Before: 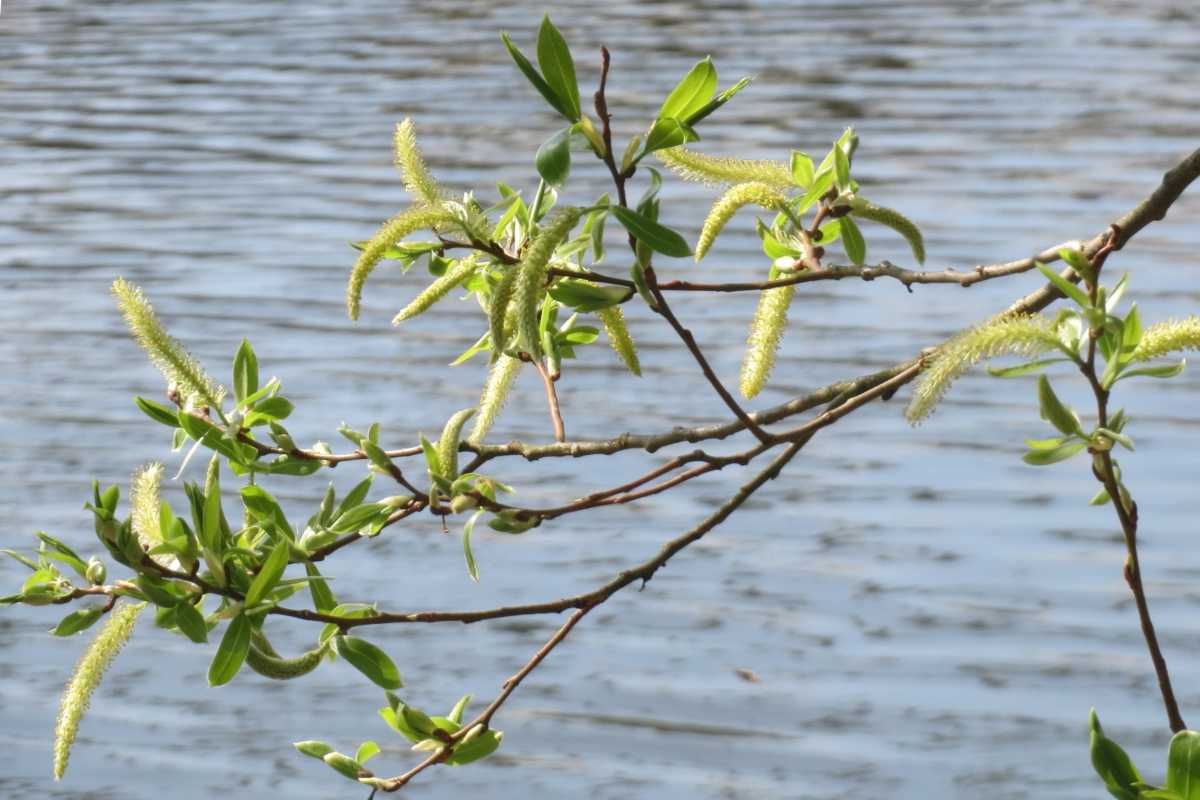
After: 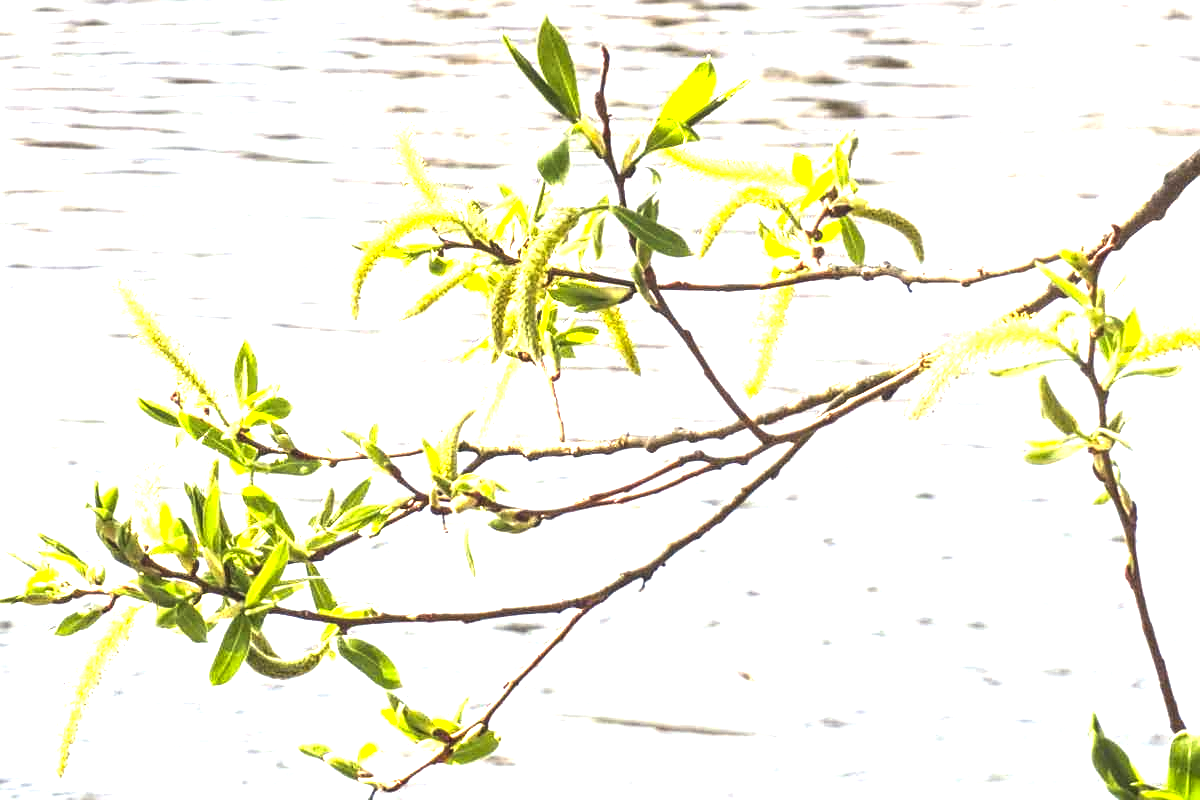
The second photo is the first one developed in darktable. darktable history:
exposure: black level correction 0, exposure 1.39 EV, compensate exposure bias true, compensate highlight preservation false
sharpen: on, module defaults
color balance rgb: power › luminance -7.88%, power › chroma 1.32%, power › hue 330.32°, highlights gain › chroma 3.06%, highlights gain › hue 78.2°, perceptual saturation grading › global saturation 4.261%, perceptual brilliance grading › global brilliance 20.222%, perceptual brilliance grading › shadows -40.242%
local contrast: on, module defaults
